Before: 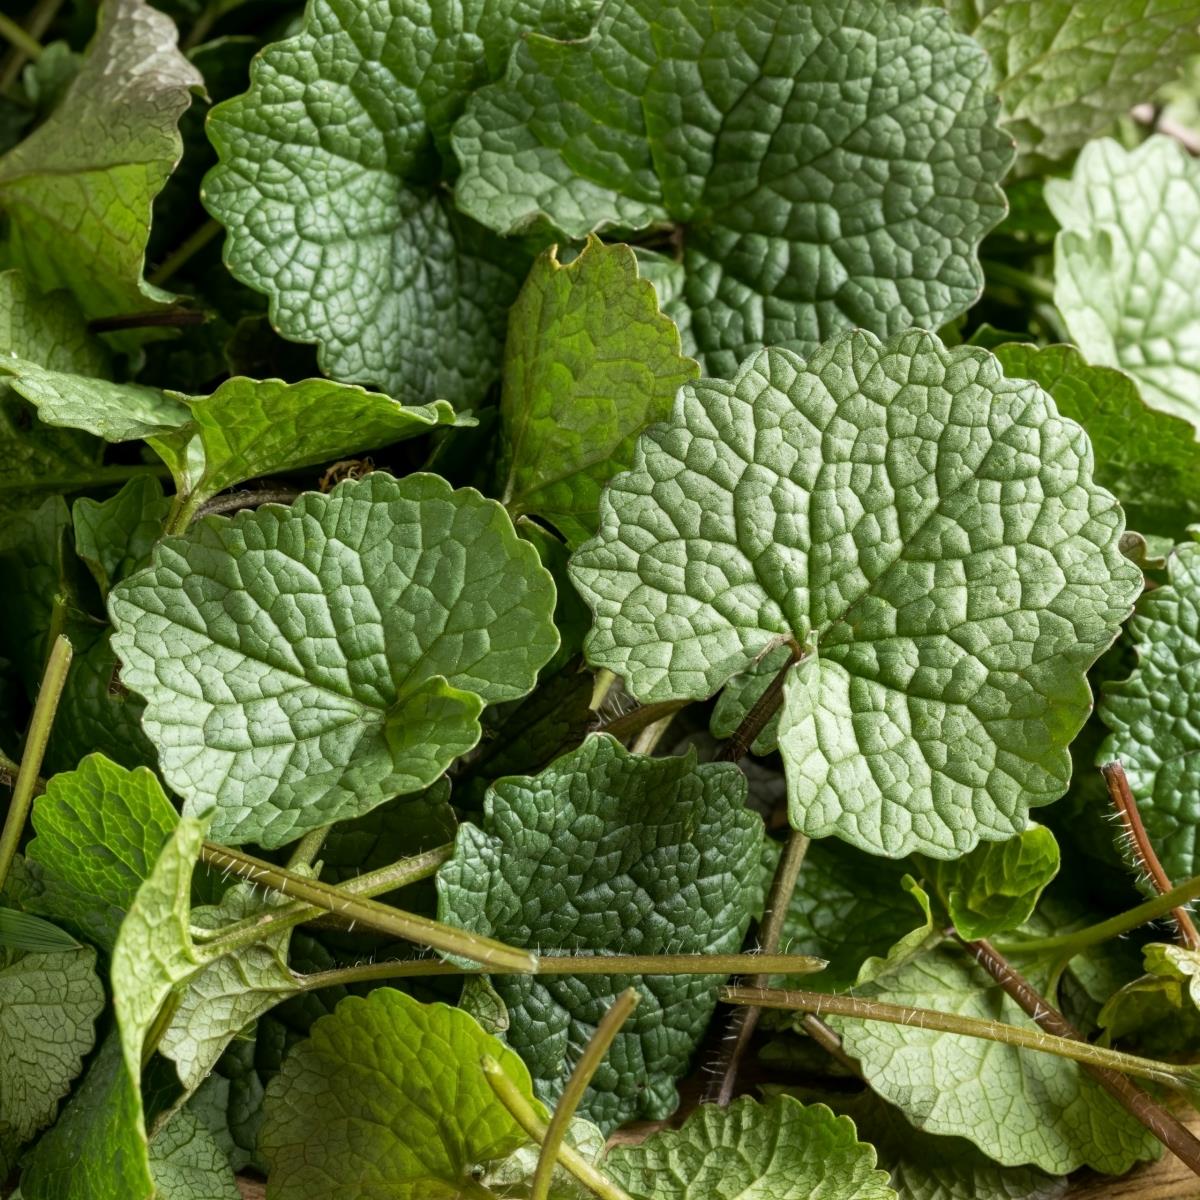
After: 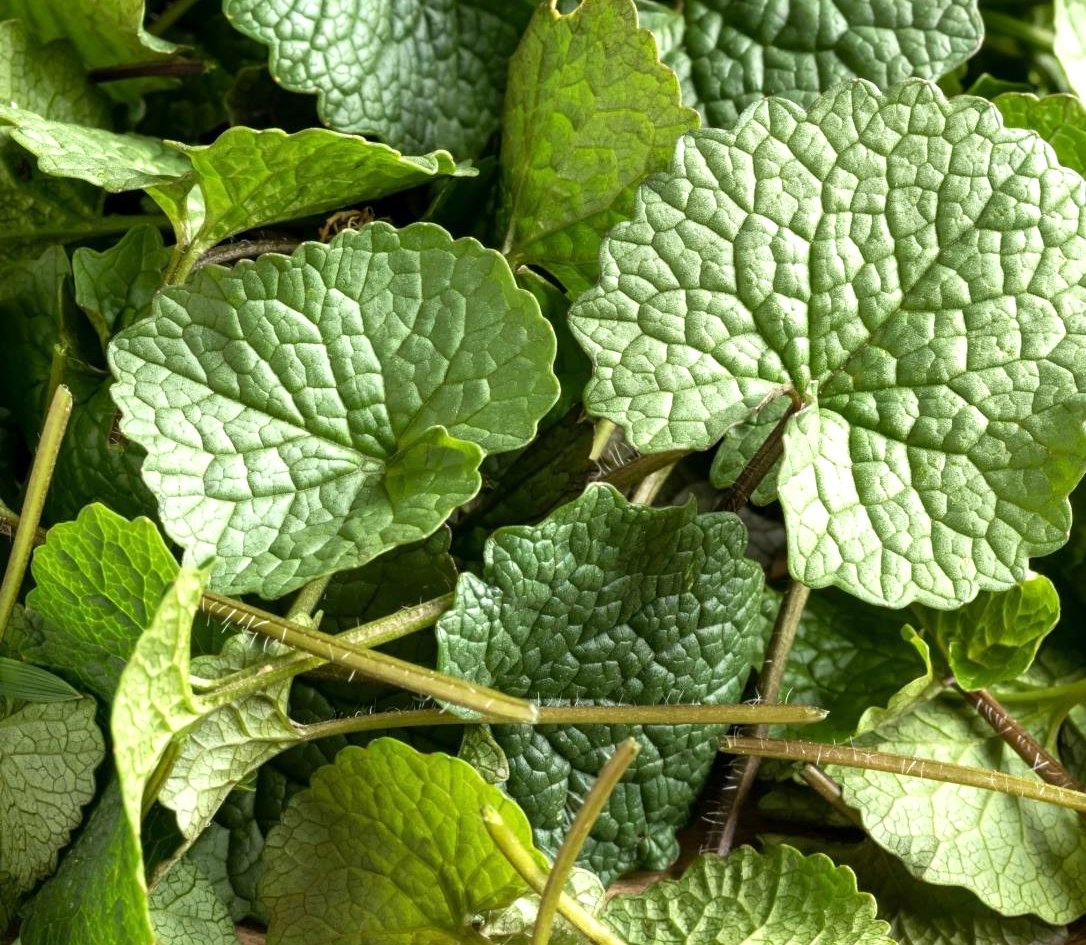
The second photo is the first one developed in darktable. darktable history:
tone equalizer: on, module defaults
exposure: exposure 0.6 EV, compensate highlight preservation false
crop: top 20.916%, right 9.437%, bottom 0.316%
